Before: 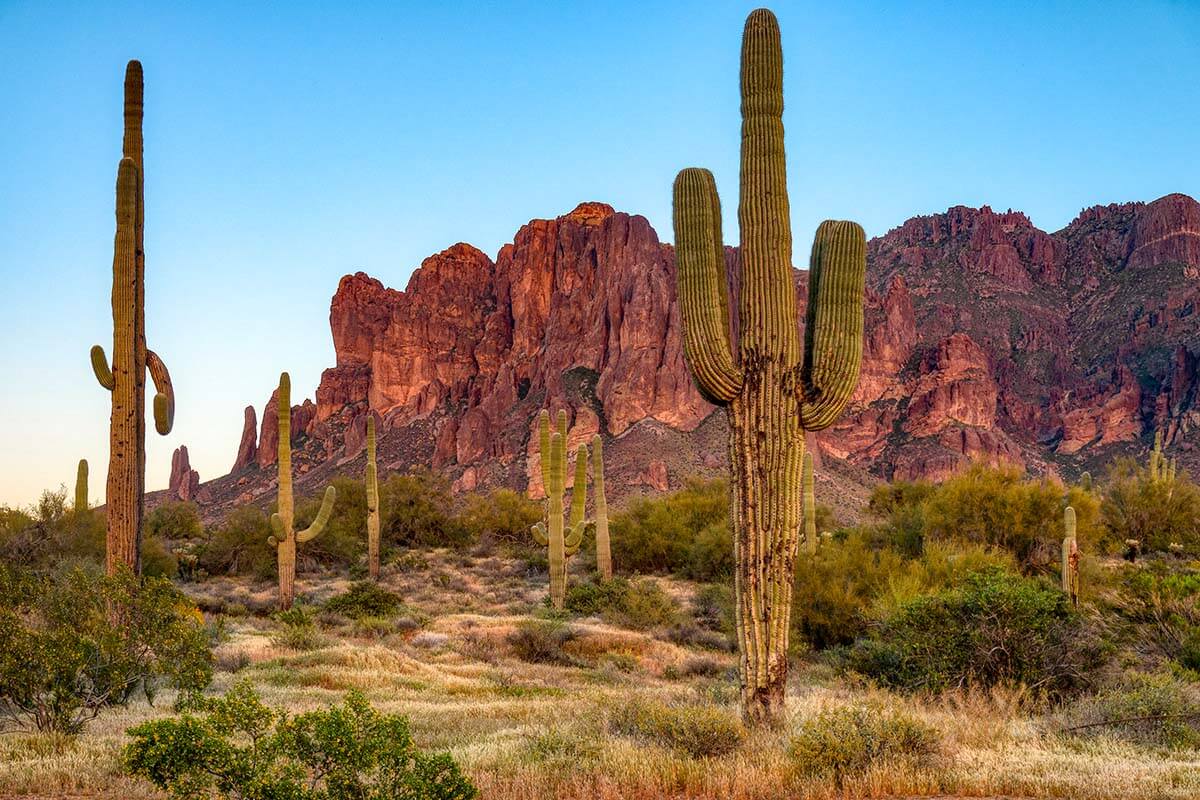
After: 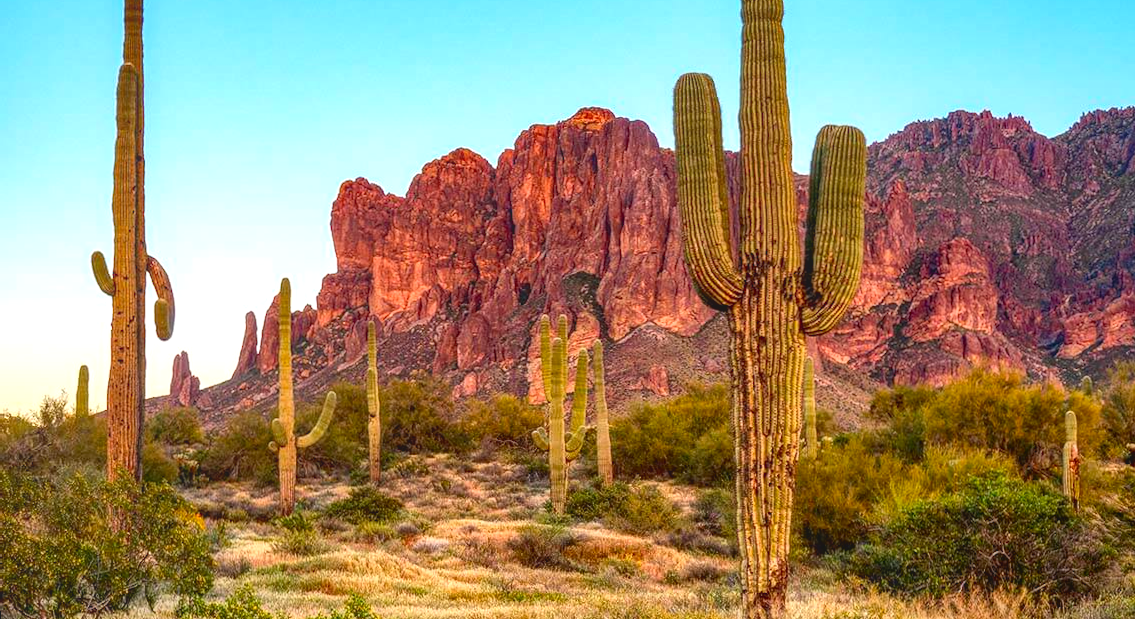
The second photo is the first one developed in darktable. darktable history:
local contrast: highlights 48%, shadows 1%, detail 101%
exposure: black level correction 0.001, exposure 0.5 EV, compensate highlight preservation false
crop and rotate: angle 0.081°, top 11.987%, right 5.436%, bottom 10.717%
contrast brightness saturation: contrast 0.127, brightness -0.057, saturation 0.156
